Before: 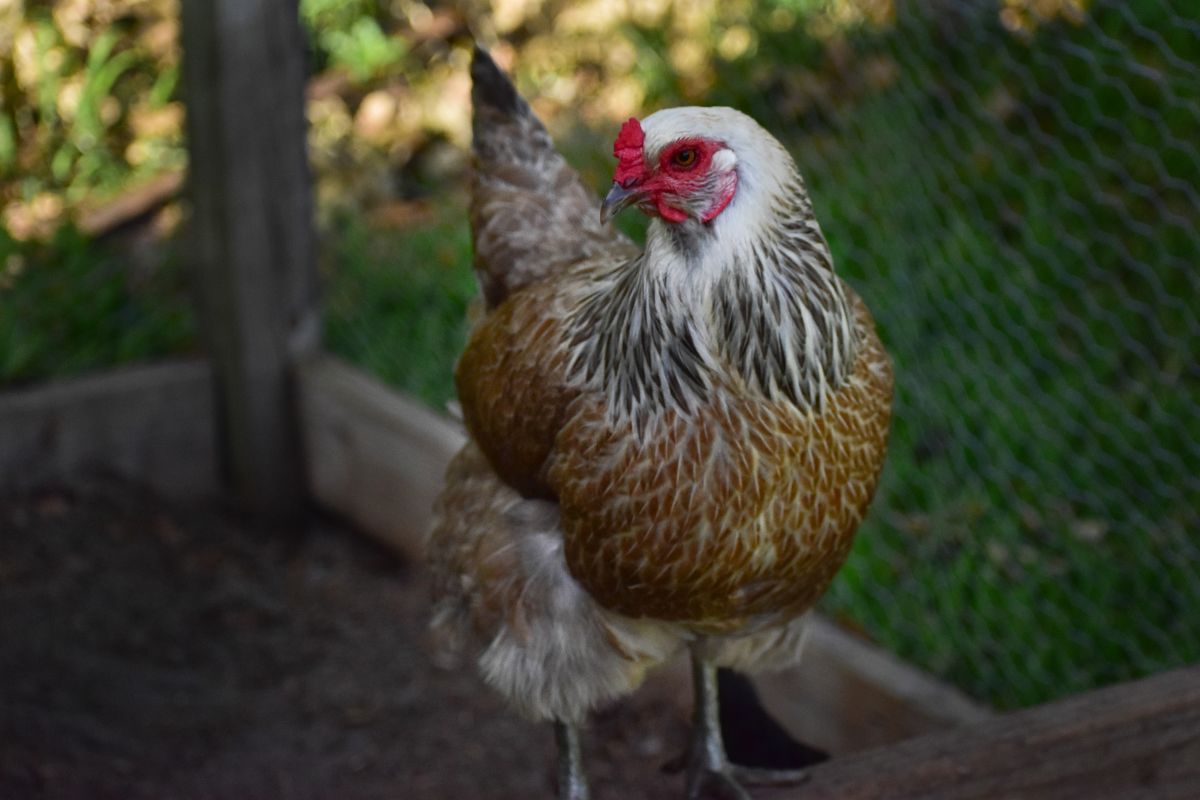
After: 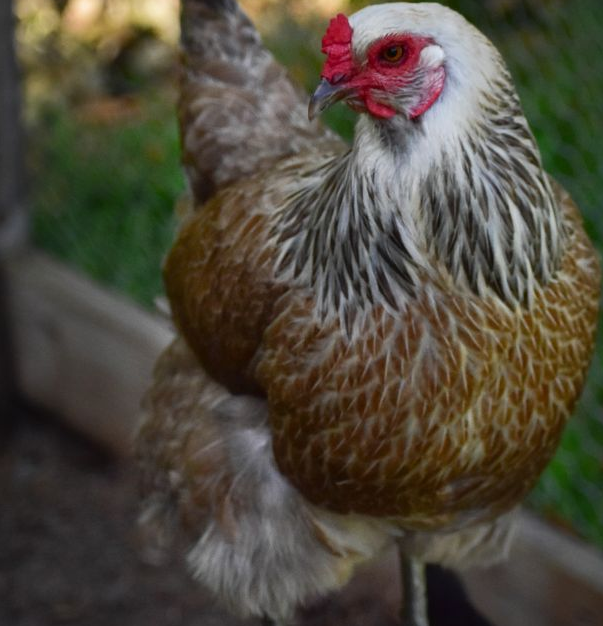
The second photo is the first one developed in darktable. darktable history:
crop and rotate: angle 0.012°, left 24.328%, top 13.066%, right 25.369%, bottom 8.605%
